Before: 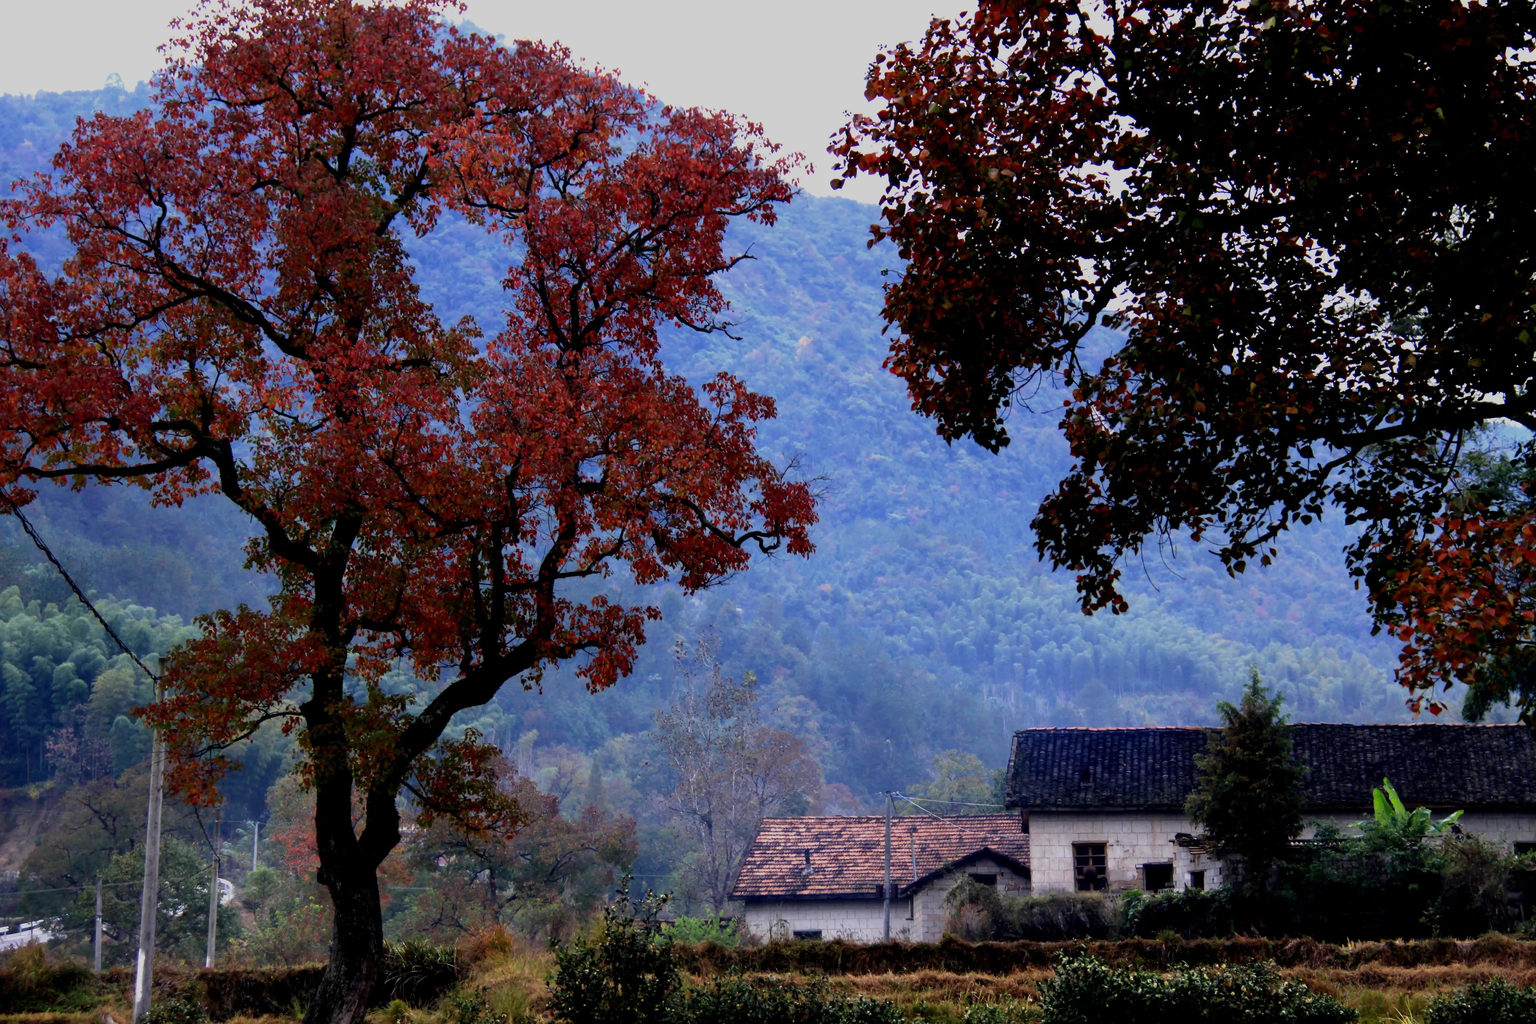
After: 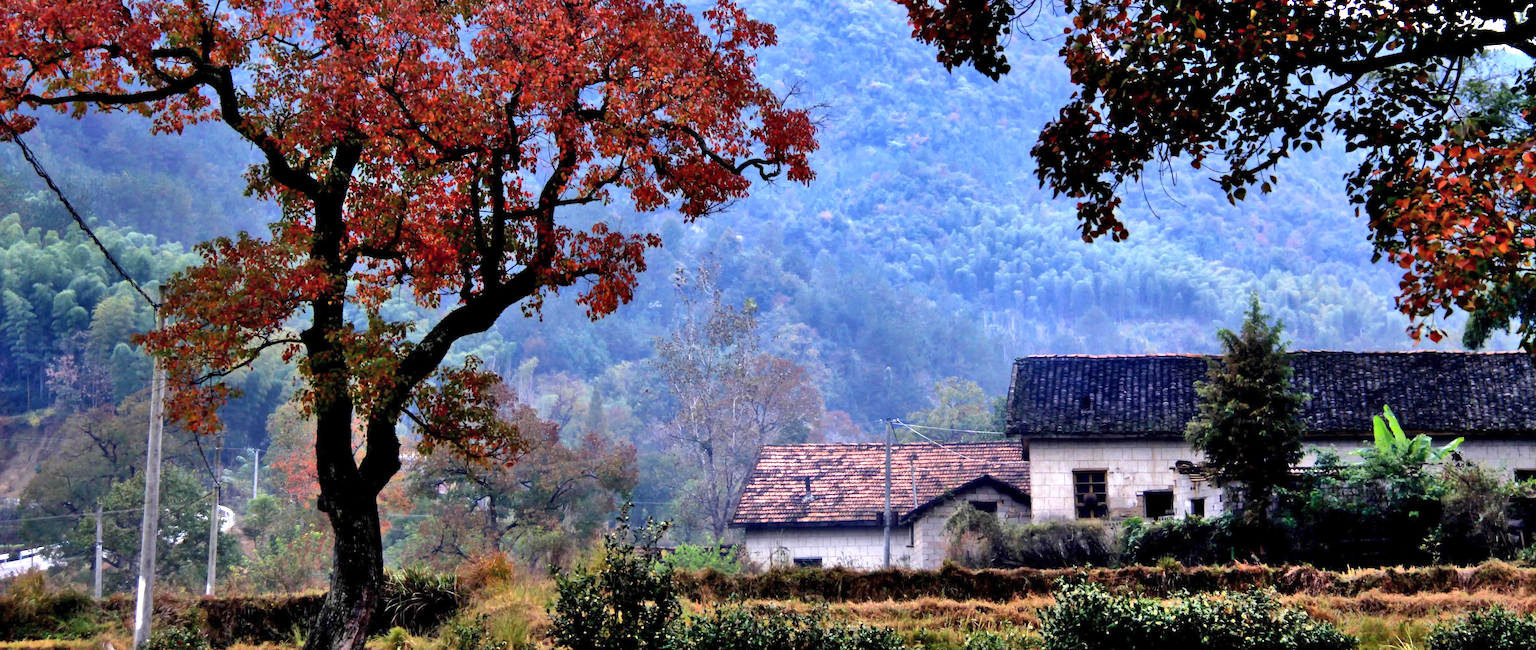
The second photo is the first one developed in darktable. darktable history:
crop and rotate: top 36.435%
exposure: exposure 1 EV, compensate highlight preservation false
shadows and highlights: shadows 60, soften with gaussian
